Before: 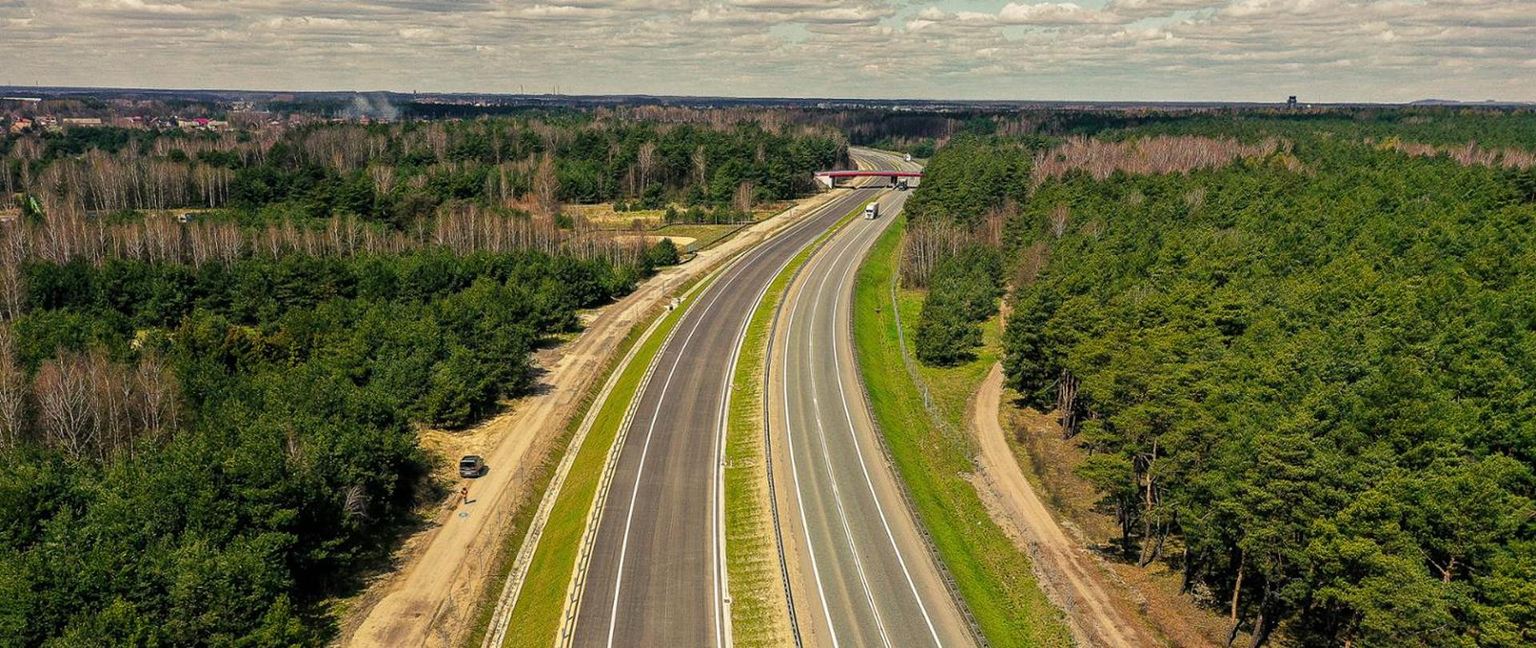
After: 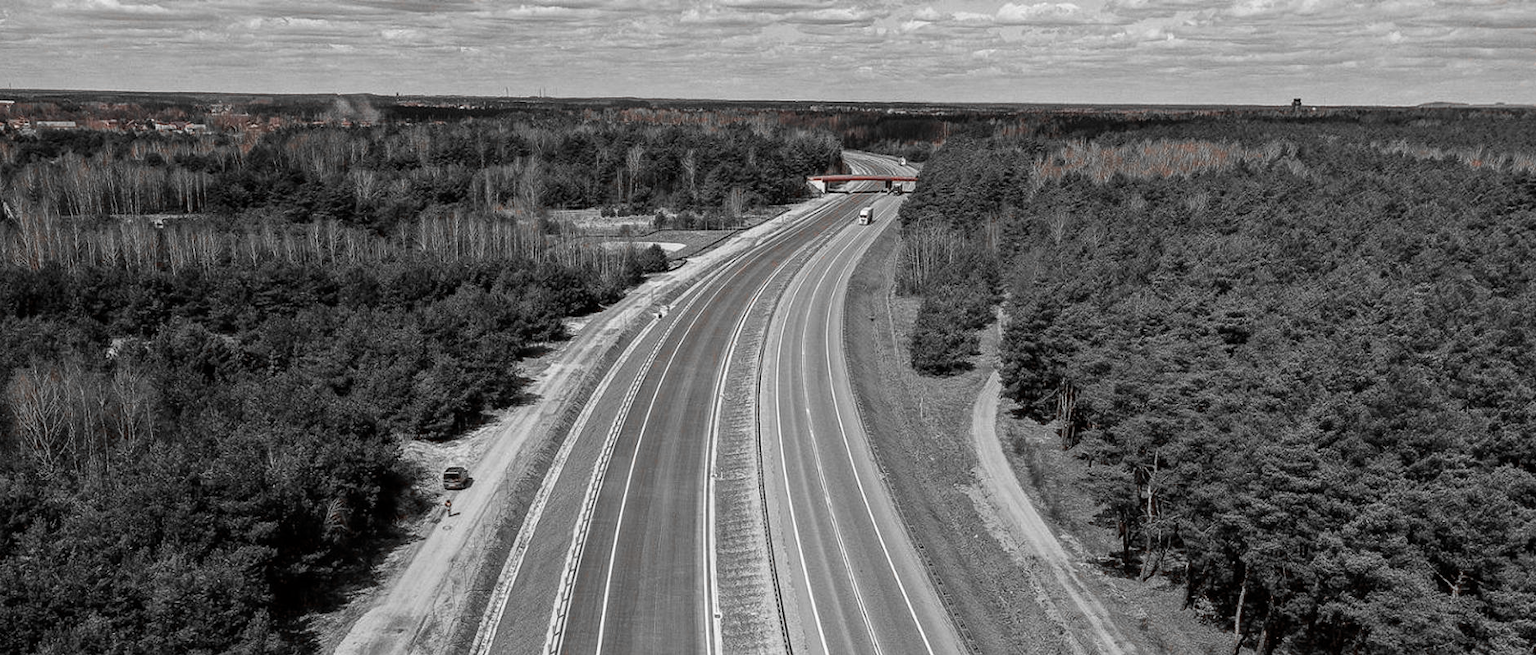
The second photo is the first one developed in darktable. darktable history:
crop and rotate: left 1.774%, right 0.633%, bottom 1.28%
color zones: curves: ch1 [(0, 0.006) (0.094, 0.285) (0.171, 0.001) (0.429, 0.001) (0.571, 0.003) (0.714, 0.004) (0.857, 0.004) (1, 0.006)]
rgb levels: mode RGB, independent channels, levels [[0, 0.5, 1], [0, 0.521, 1], [0, 0.536, 1]]
